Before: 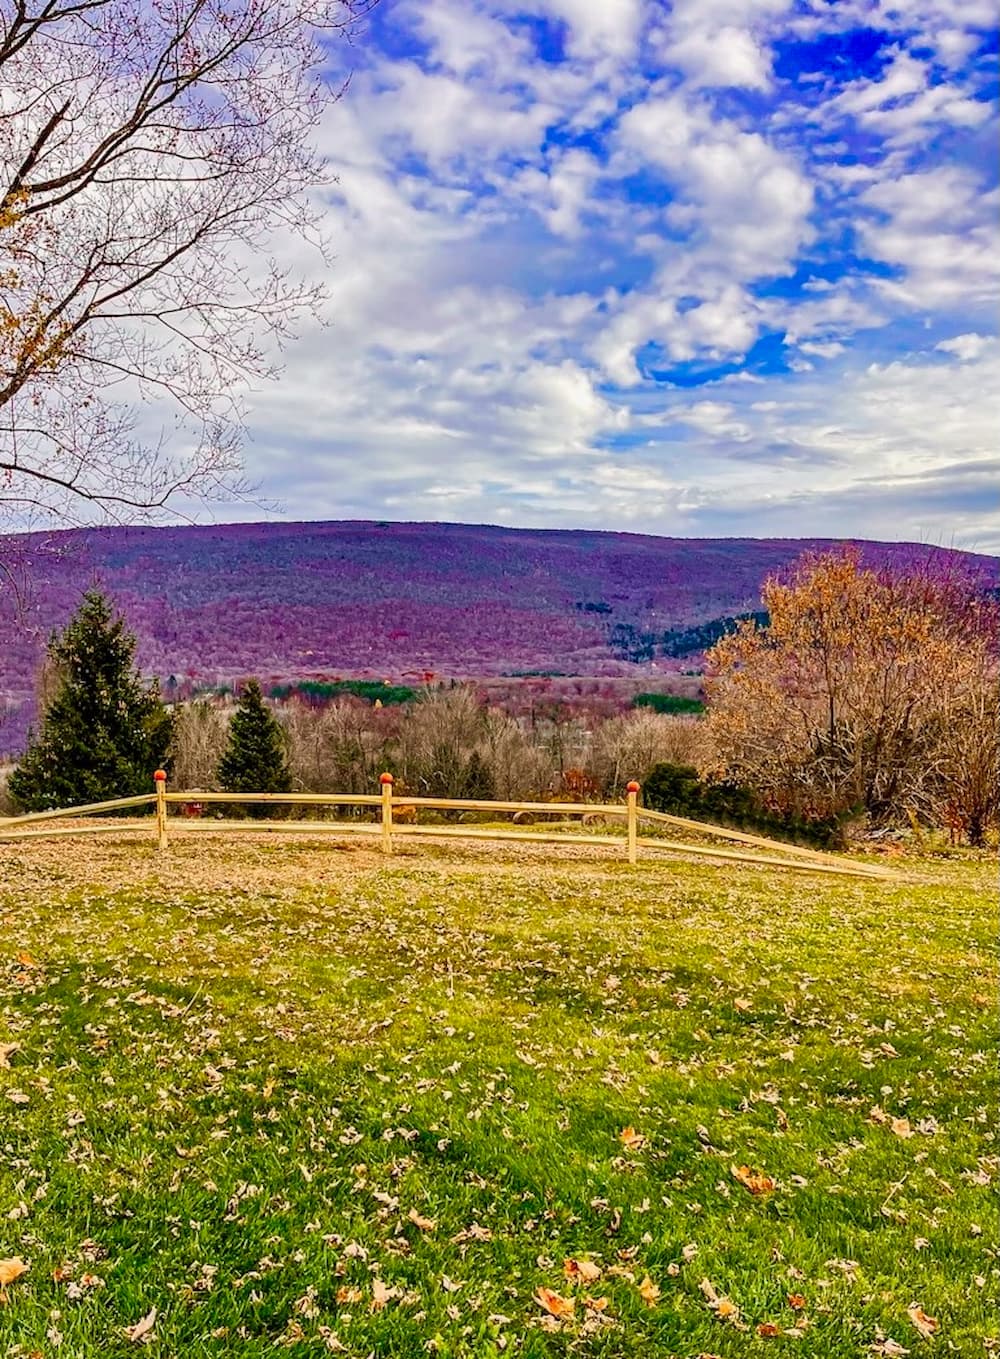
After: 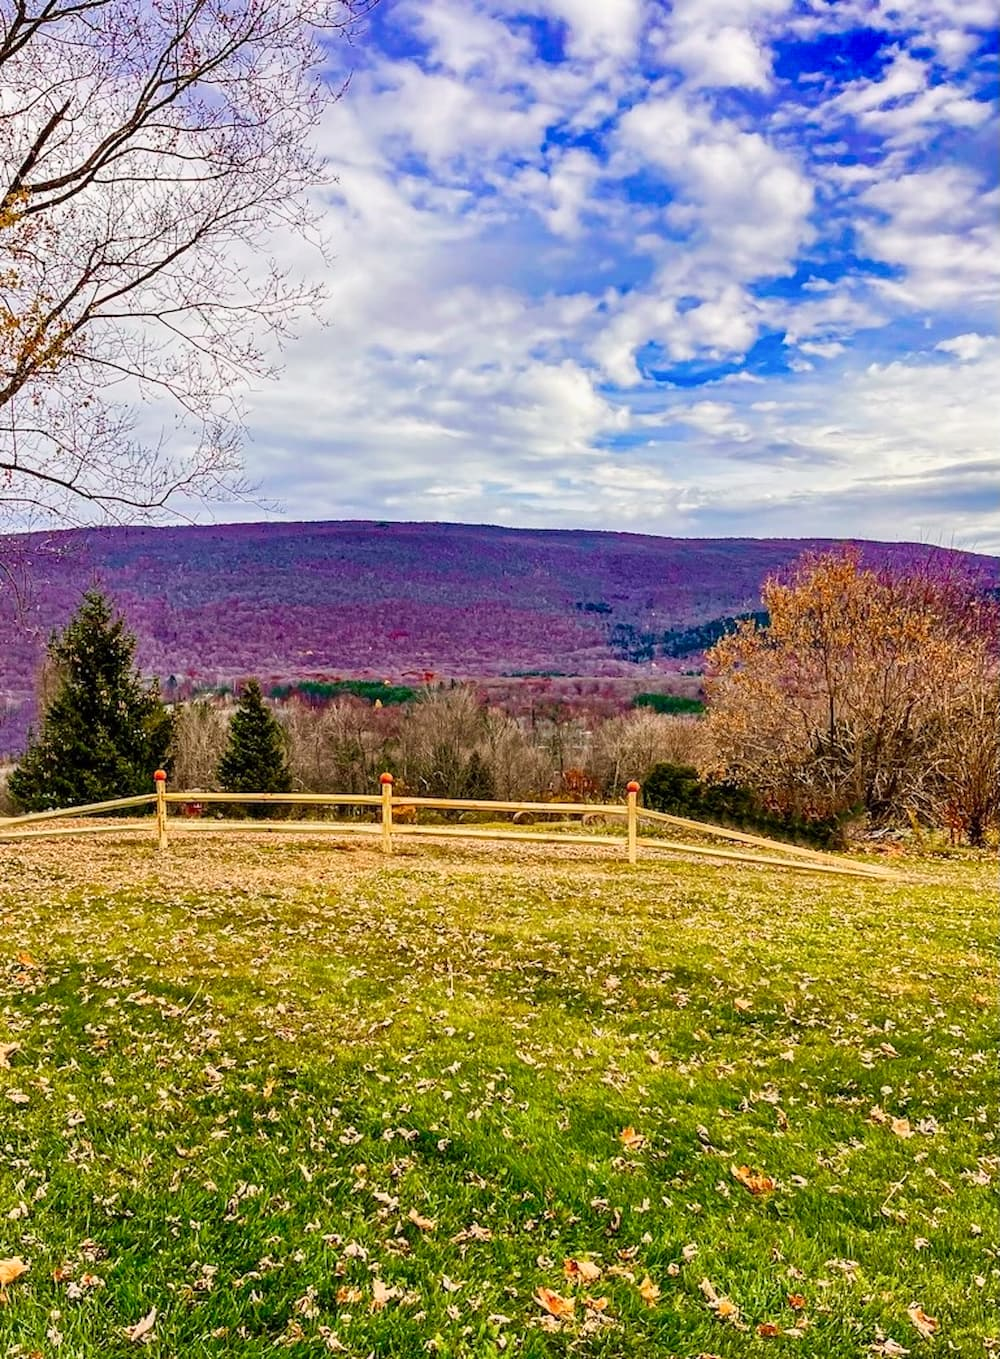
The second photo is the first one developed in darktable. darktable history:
shadows and highlights: shadows 0.716, highlights 40.96, highlights color adjustment 39.1%
